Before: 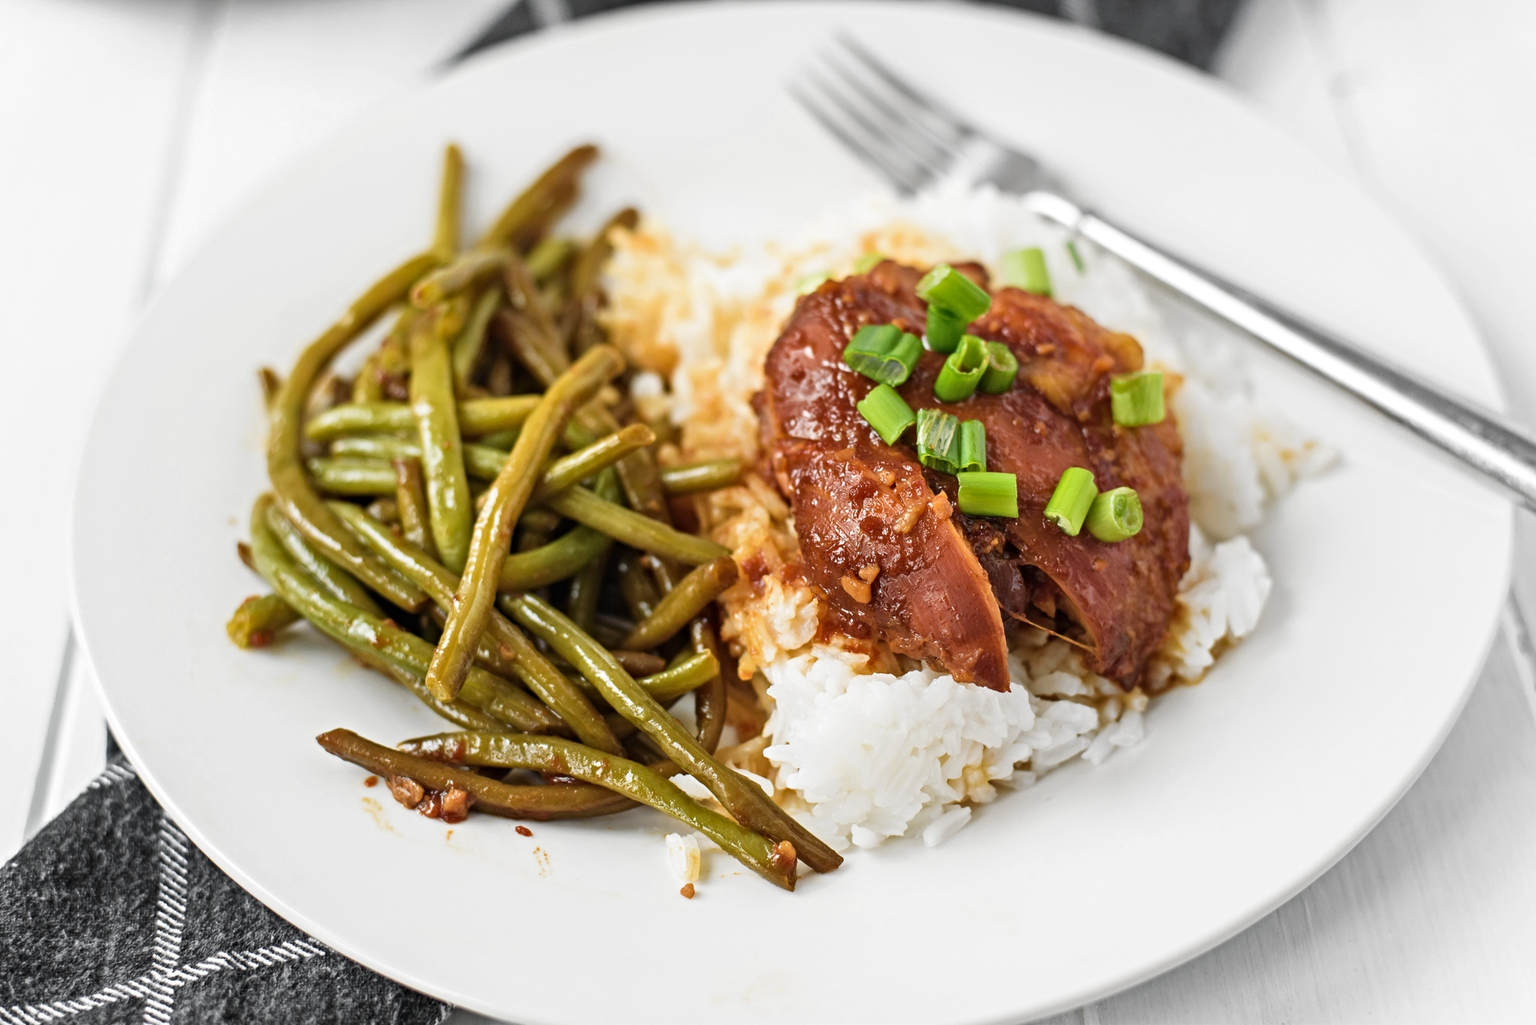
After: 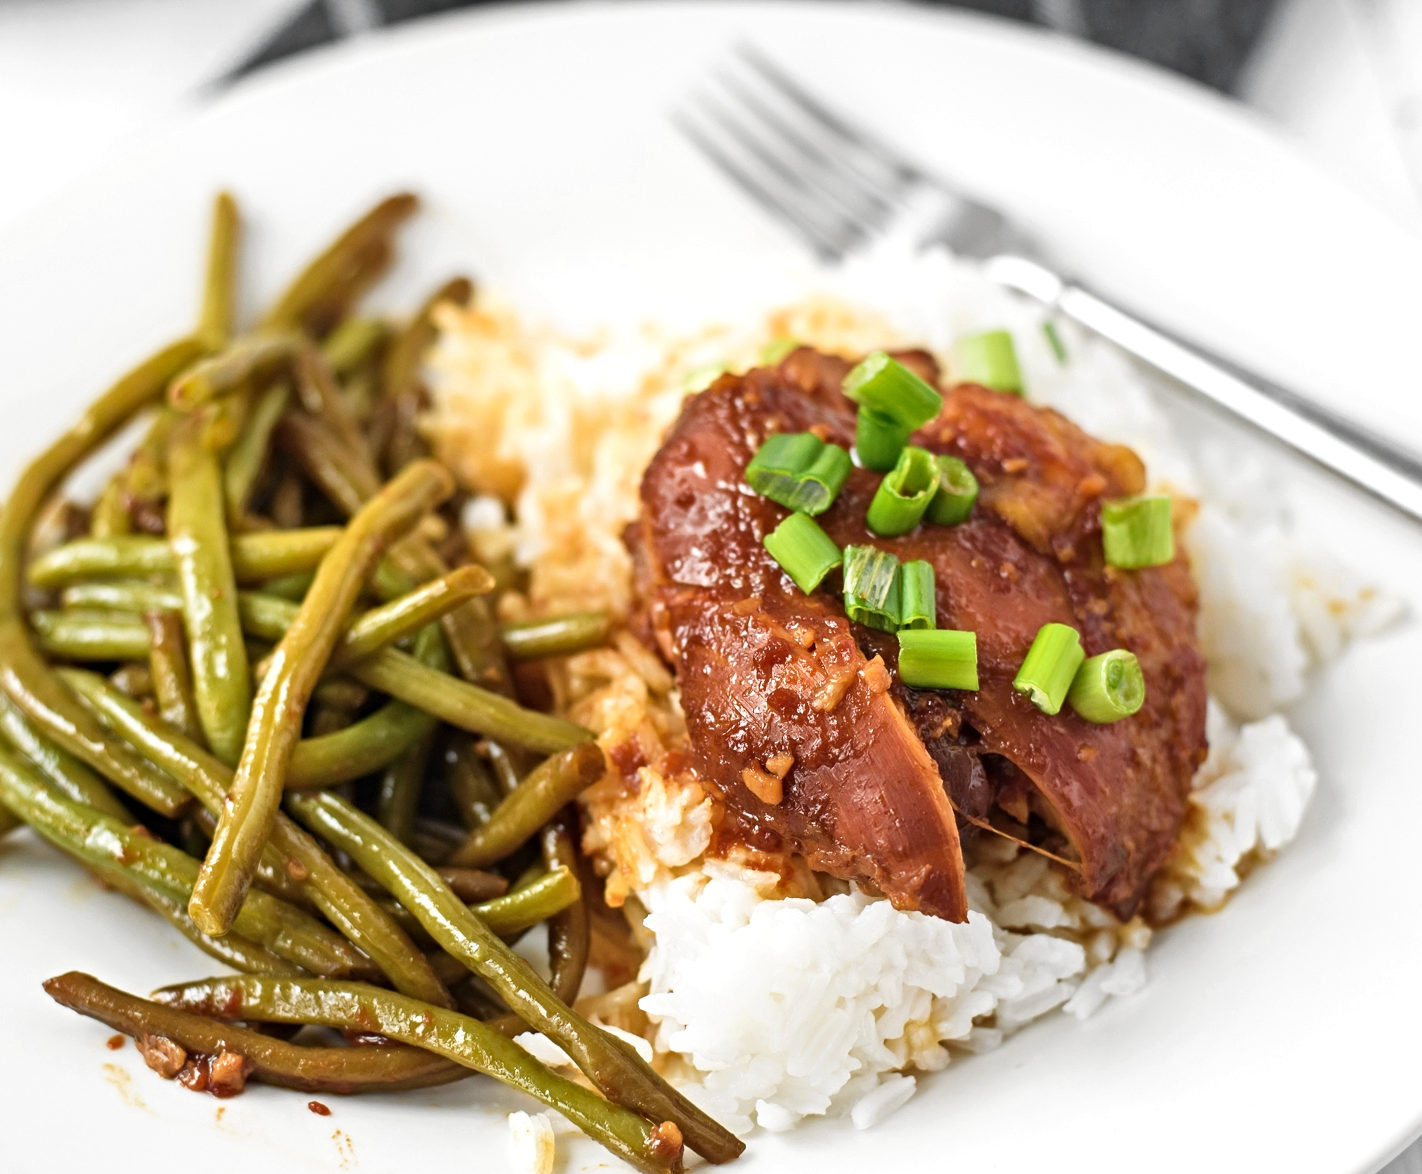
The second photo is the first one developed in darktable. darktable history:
crop: left 18.519%, right 12.045%, bottom 14.097%
exposure: exposure 0.206 EV, compensate highlight preservation false
